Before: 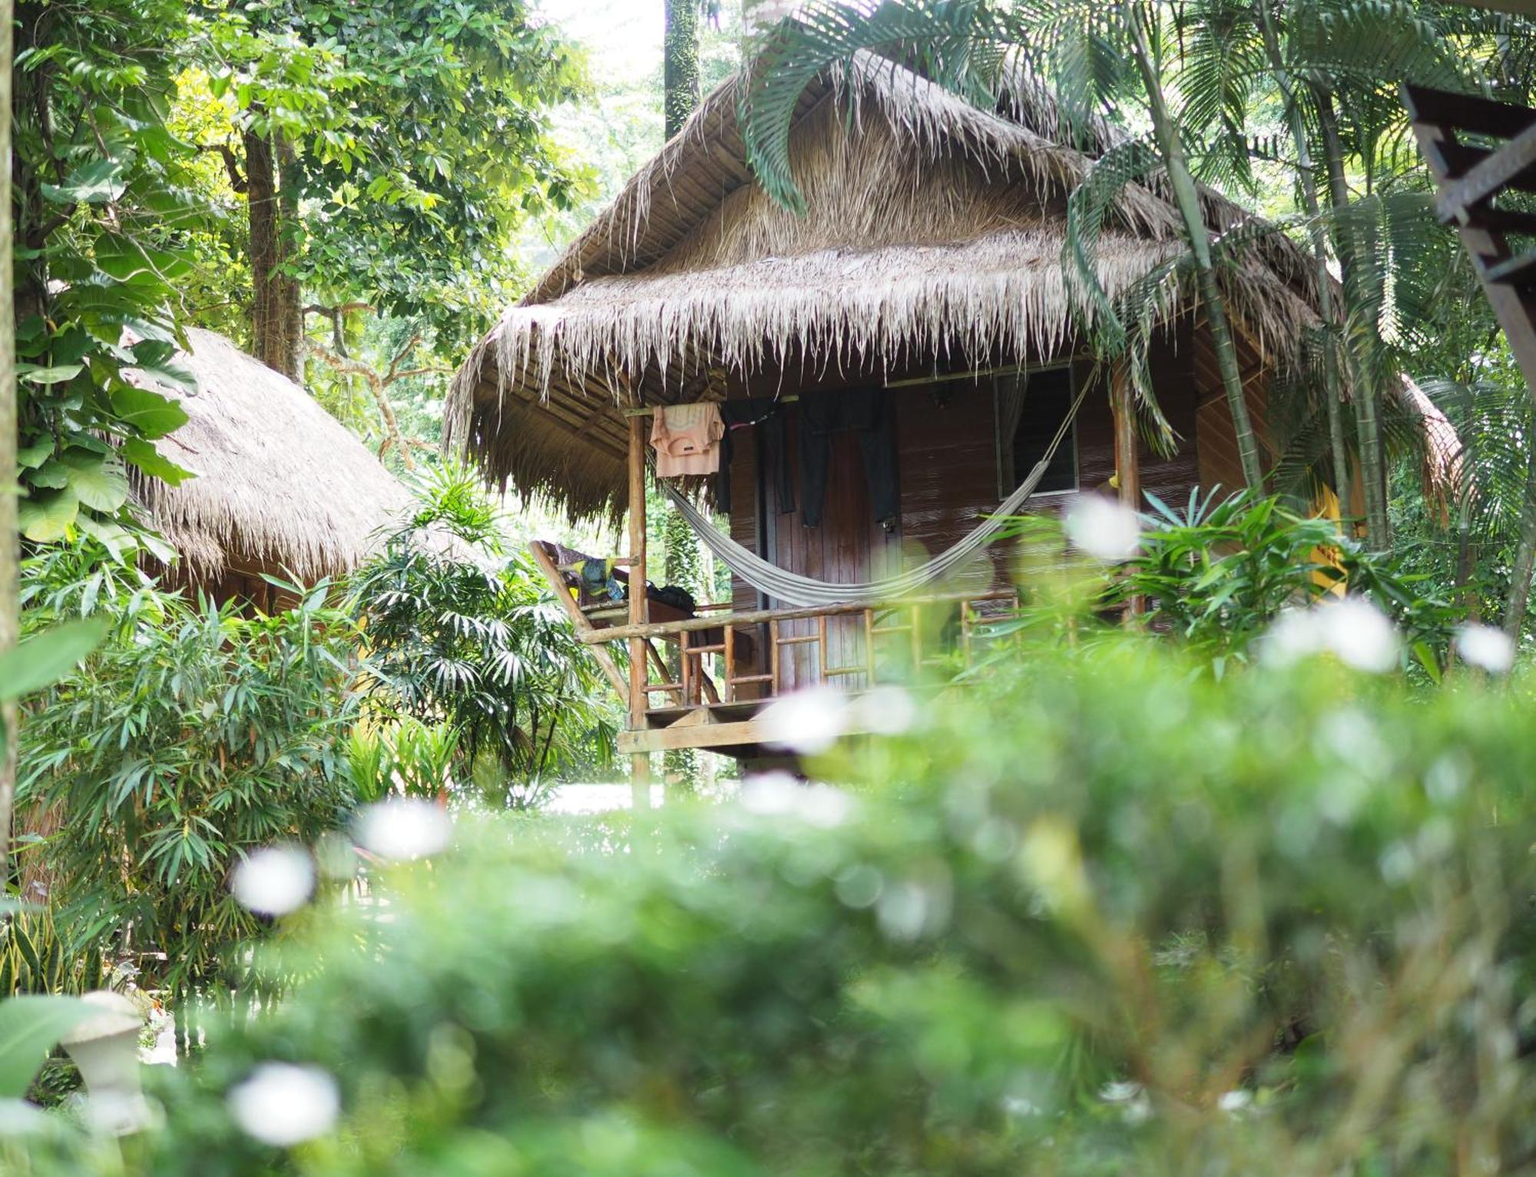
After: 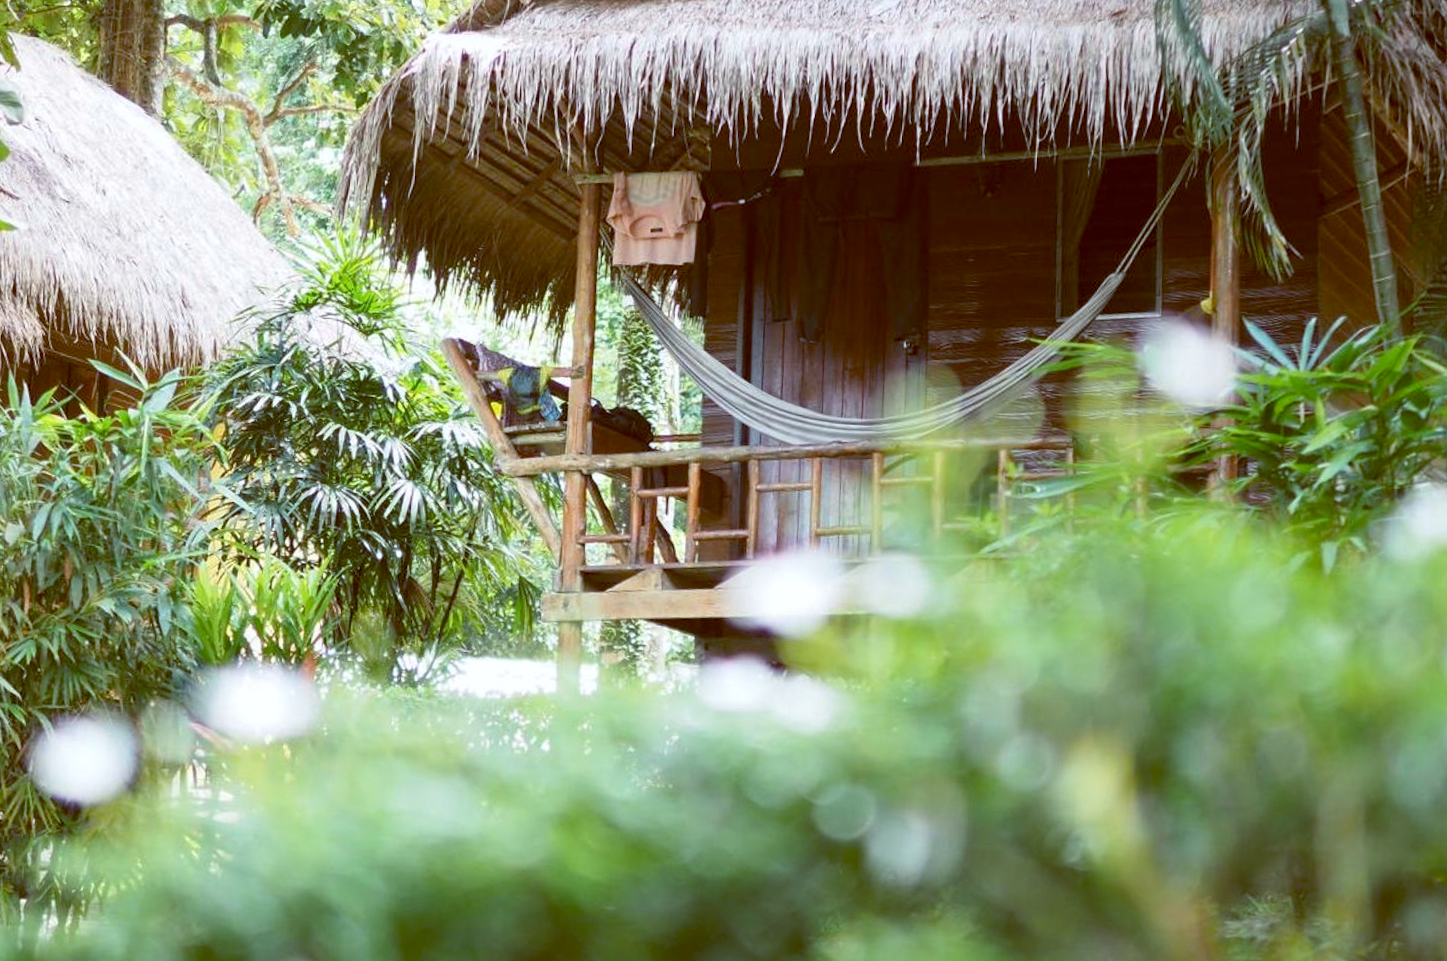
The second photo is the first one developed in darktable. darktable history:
crop and rotate: angle -3.37°, left 9.79%, top 20.73%, right 12.42%, bottom 11.82%
color balance: lift [1, 1.015, 1.004, 0.985], gamma [1, 0.958, 0.971, 1.042], gain [1, 0.956, 0.977, 1.044]
